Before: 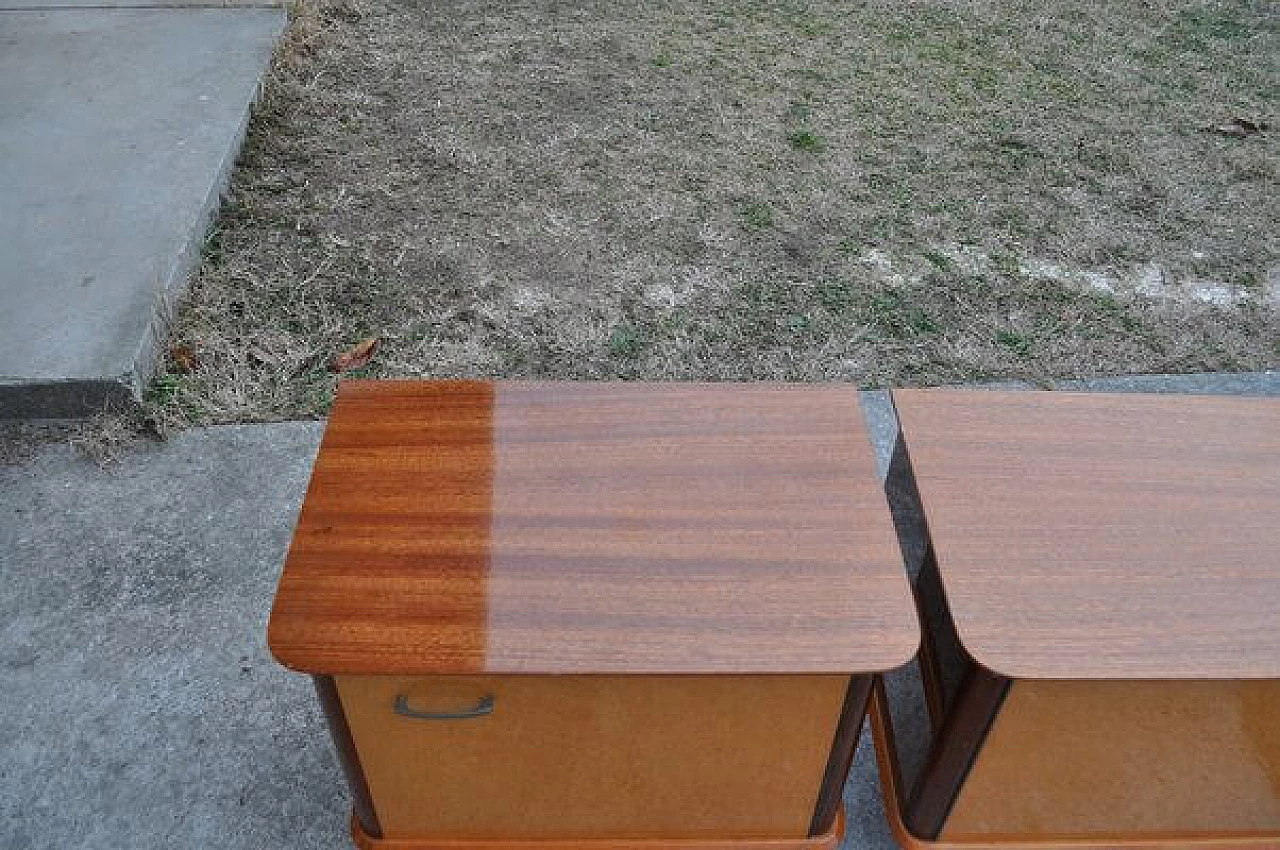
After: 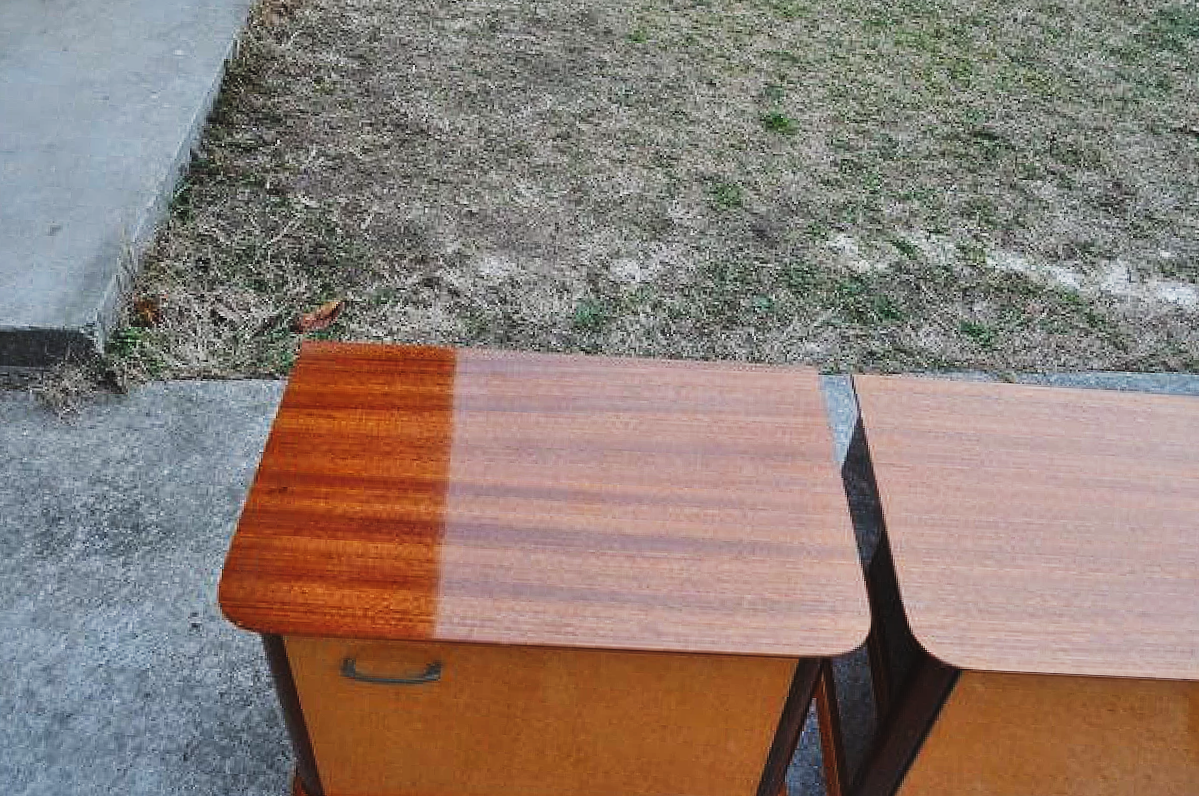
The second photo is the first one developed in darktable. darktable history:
crop and rotate: angle -2.6°
base curve: curves: ch0 [(0, 0) (0.007, 0.004) (0.027, 0.03) (0.046, 0.07) (0.207, 0.54) (0.442, 0.872) (0.673, 0.972) (1, 1)], preserve colors none
exposure: black level correction -0.016, exposure -1.08 EV, compensate exposure bias true, compensate highlight preservation false
